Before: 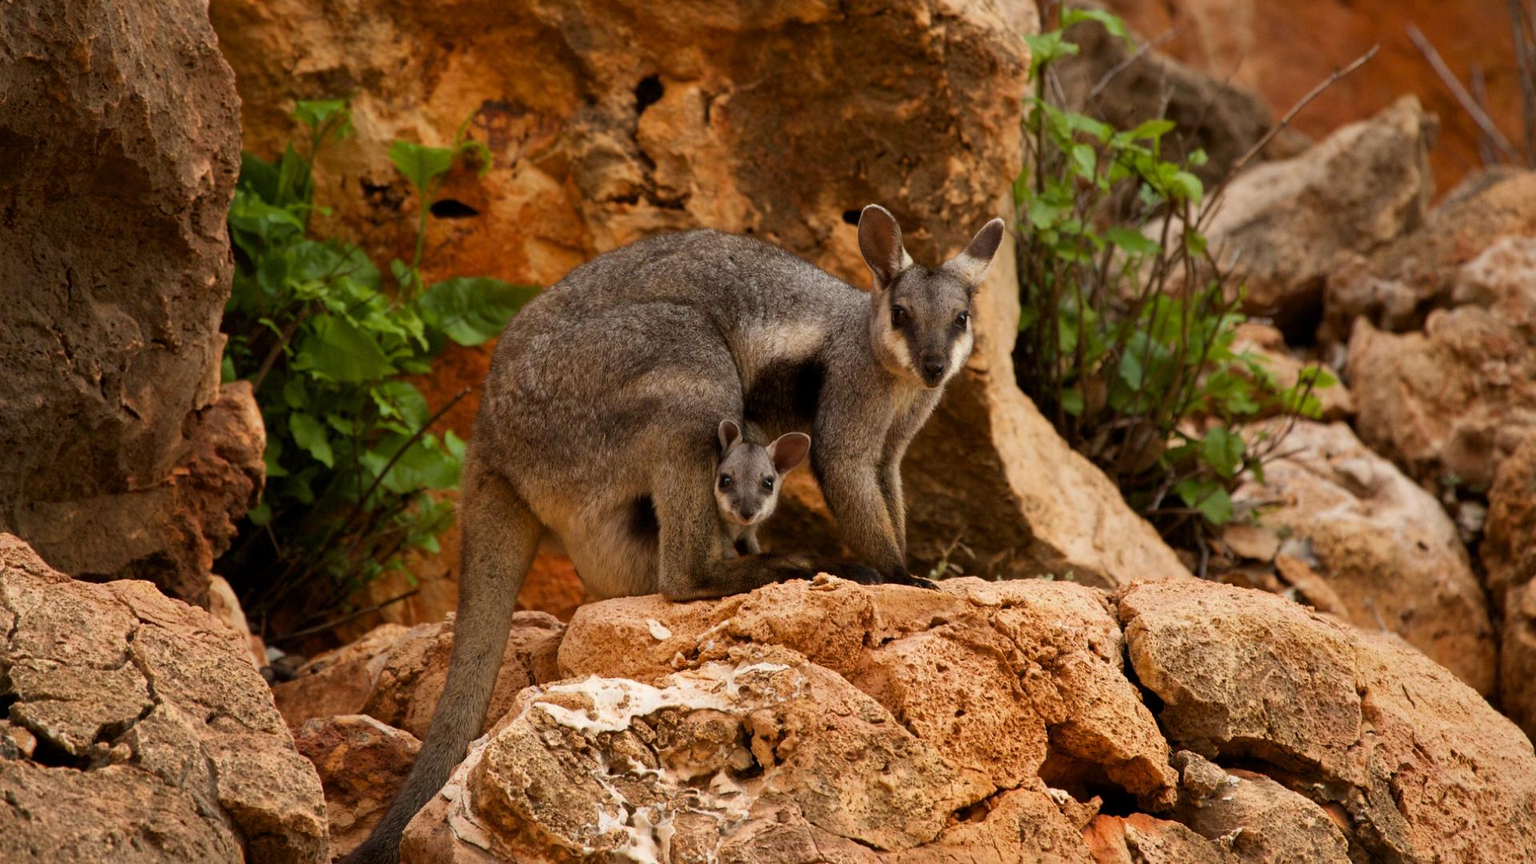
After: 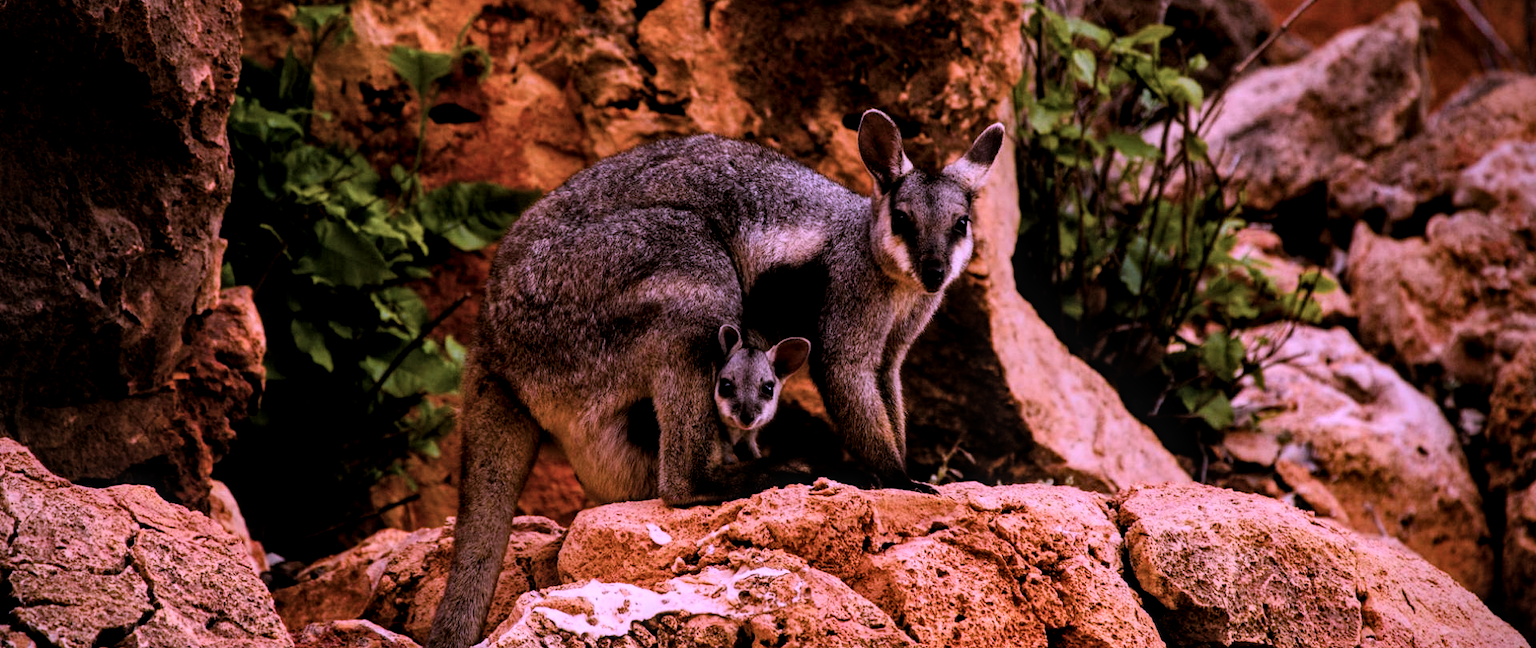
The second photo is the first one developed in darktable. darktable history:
white balance: red 1.042, blue 1.17
color balance rgb: perceptual saturation grading › global saturation 30%, global vibrance 20%
filmic rgb: black relative exposure -5.42 EV, white relative exposure 2.85 EV, dynamic range scaling -37.73%, hardness 4, contrast 1.605, highlights saturation mix -0.93%
exposure: exposure -0.36 EV, compensate highlight preservation false
vignetting: brightness -0.629, saturation -0.007, center (-0.028, 0.239)
color correction: highlights a* 15.03, highlights b* -25.07
crop: top 11.038%, bottom 13.962%
local contrast: detail 130%
